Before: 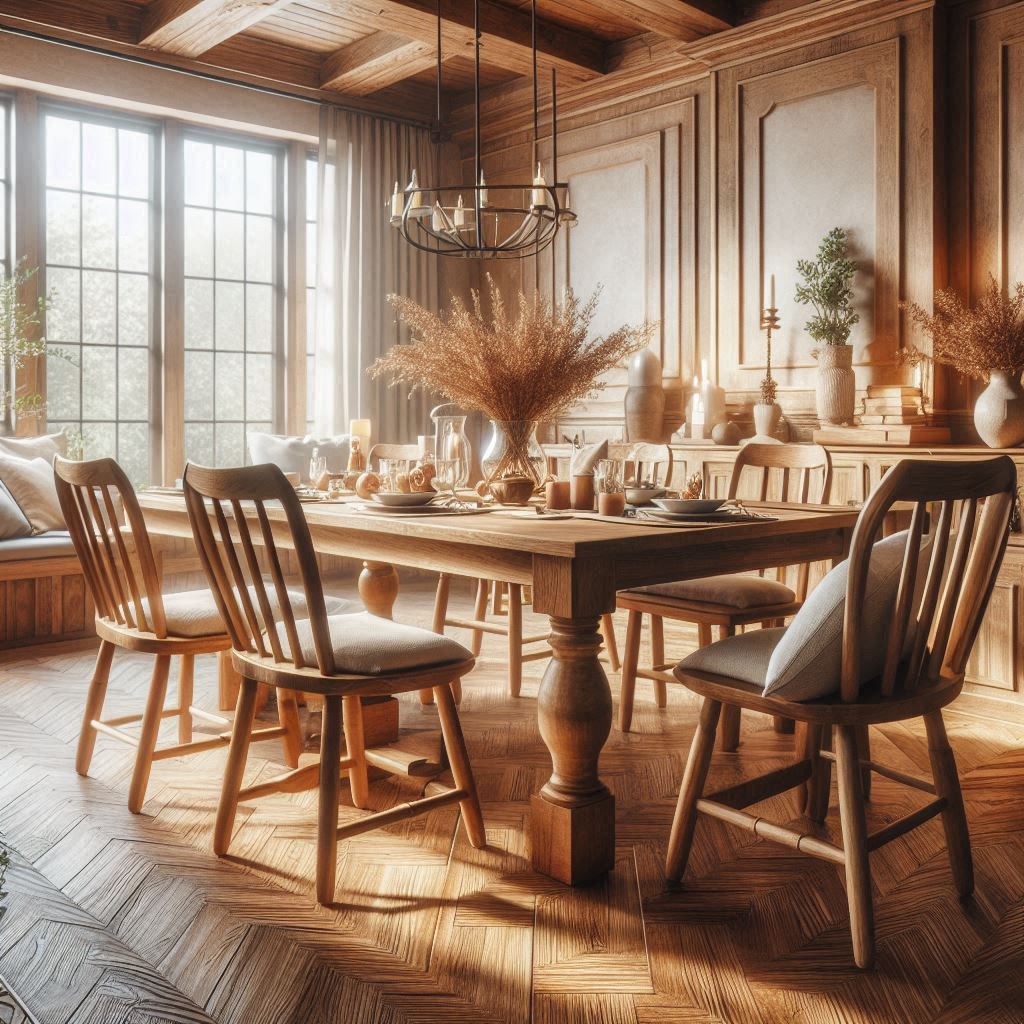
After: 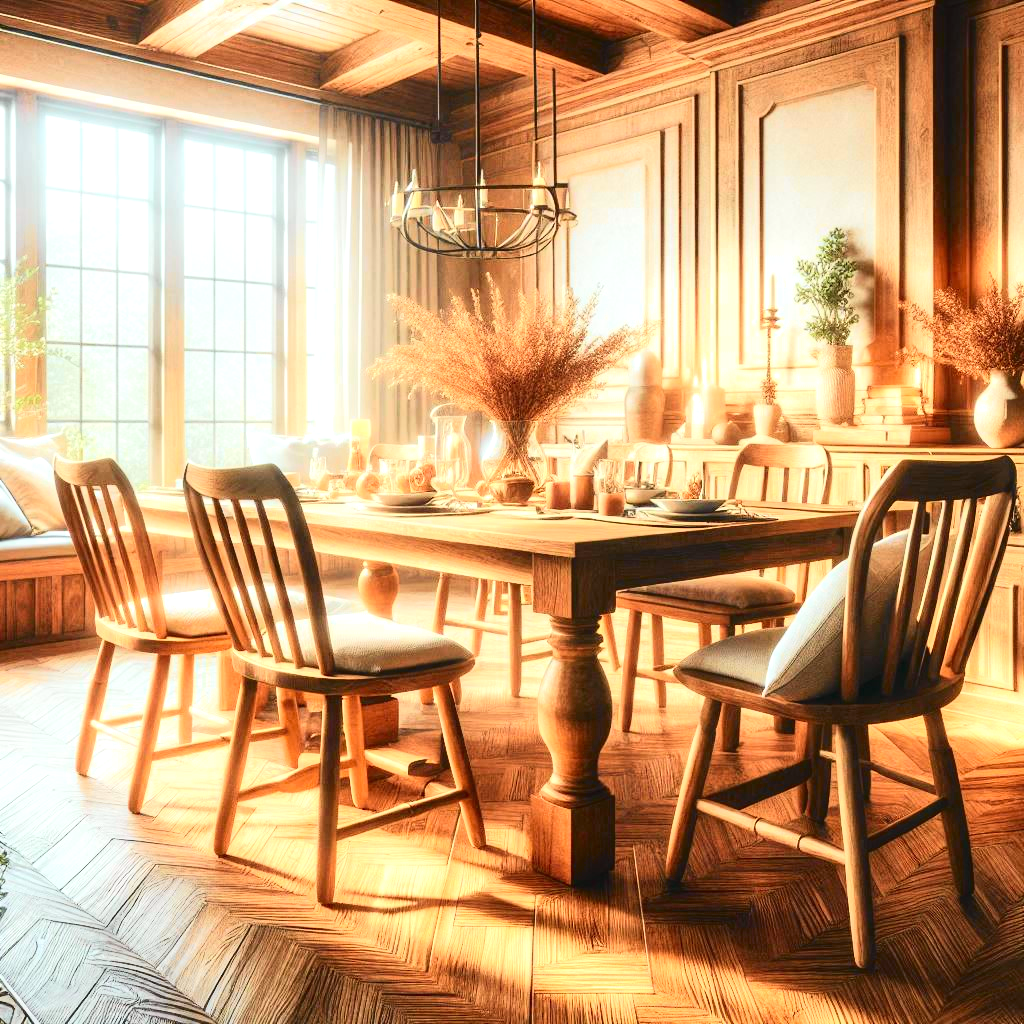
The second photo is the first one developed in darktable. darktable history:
exposure: exposure 0.766 EV, compensate highlight preservation false
levels: levels [0, 0.51, 1]
tone curve: curves: ch0 [(0, 0.036) (0.037, 0.042) (0.184, 0.146) (0.438, 0.521) (0.54, 0.668) (0.698, 0.835) (0.856, 0.92) (1, 0.98)]; ch1 [(0, 0) (0.393, 0.415) (0.447, 0.448) (0.482, 0.459) (0.509, 0.496) (0.527, 0.525) (0.571, 0.602) (0.619, 0.671) (0.715, 0.729) (1, 1)]; ch2 [(0, 0) (0.369, 0.388) (0.449, 0.454) (0.499, 0.5) (0.521, 0.517) (0.53, 0.544) (0.561, 0.607) (0.674, 0.735) (1, 1)], color space Lab, independent channels, preserve colors none
